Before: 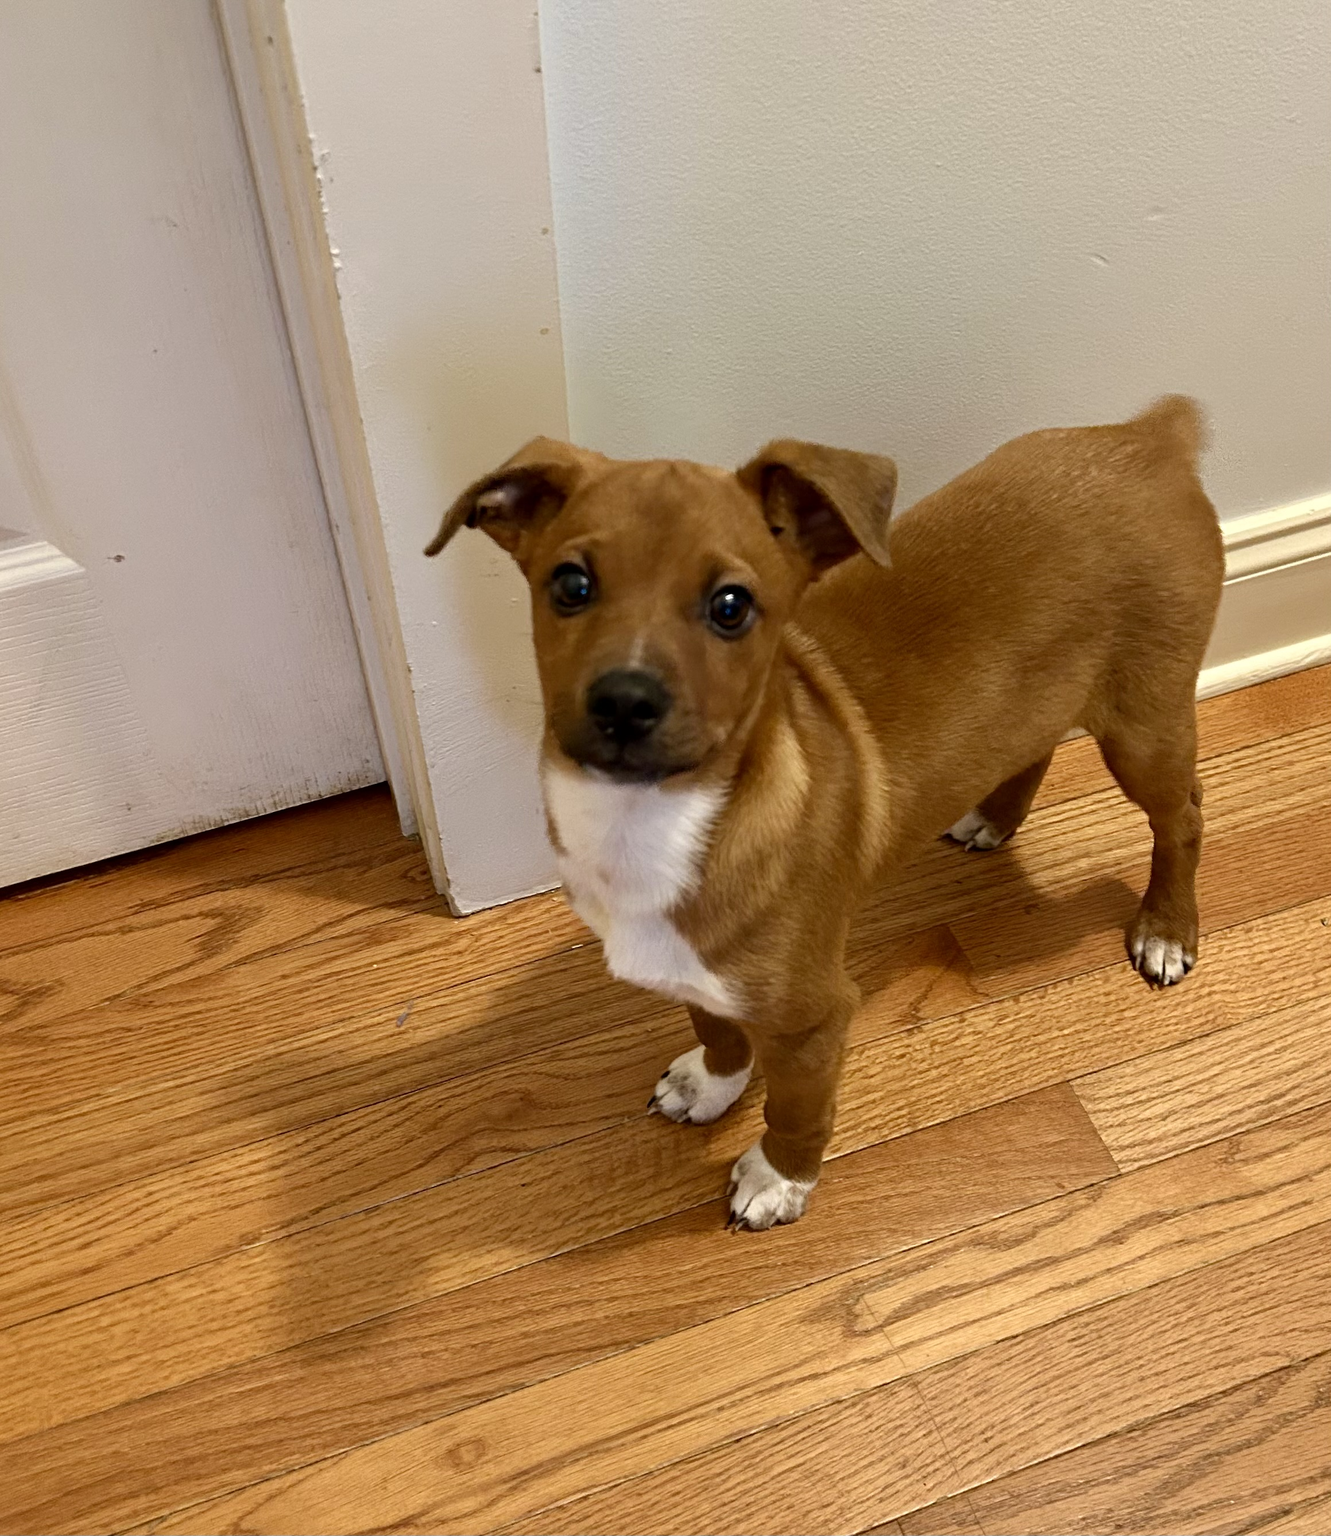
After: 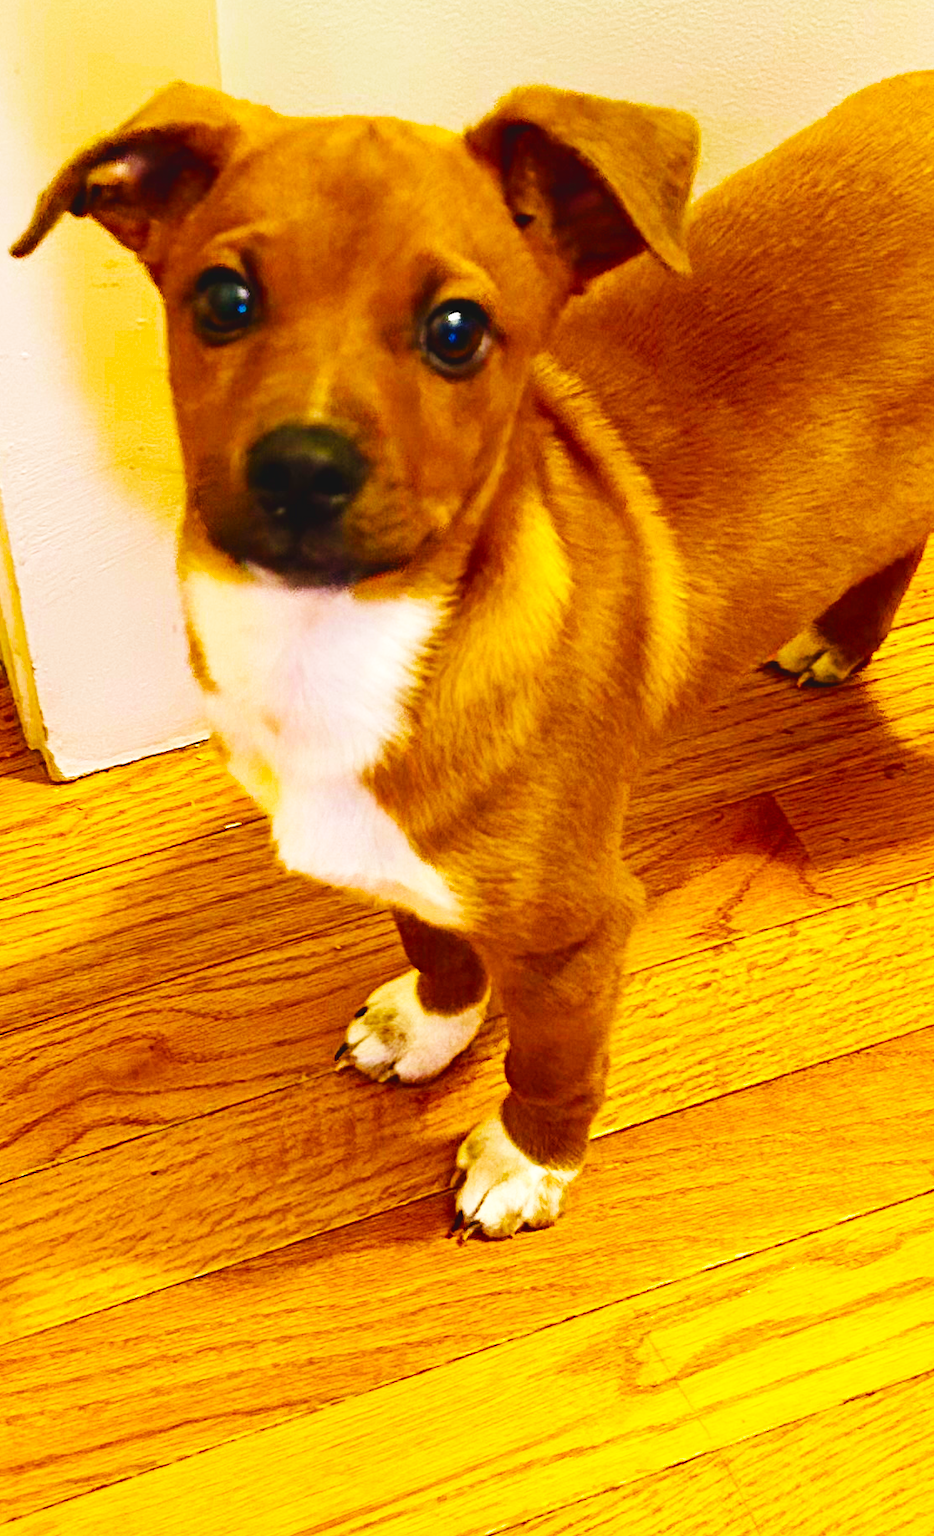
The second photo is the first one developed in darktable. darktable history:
base curve: curves: ch0 [(0, 0.003) (0.001, 0.002) (0.006, 0.004) (0.02, 0.022) (0.048, 0.086) (0.094, 0.234) (0.162, 0.431) (0.258, 0.629) (0.385, 0.8) (0.548, 0.918) (0.751, 0.988) (1, 1)], preserve colors none
color balance rgb: highlights gain › chroma 1.07%, highlights gain › hue 68.37°, perceptual saturation grading › global saturation 99.484%
crop: left 31.38%, top 24.716%, right 20.351%, bottom 6.593%
velvia: on, module defaults
exposure: black level correction -0.008, exposure 0.069 EV, compensate highlight preservation false
